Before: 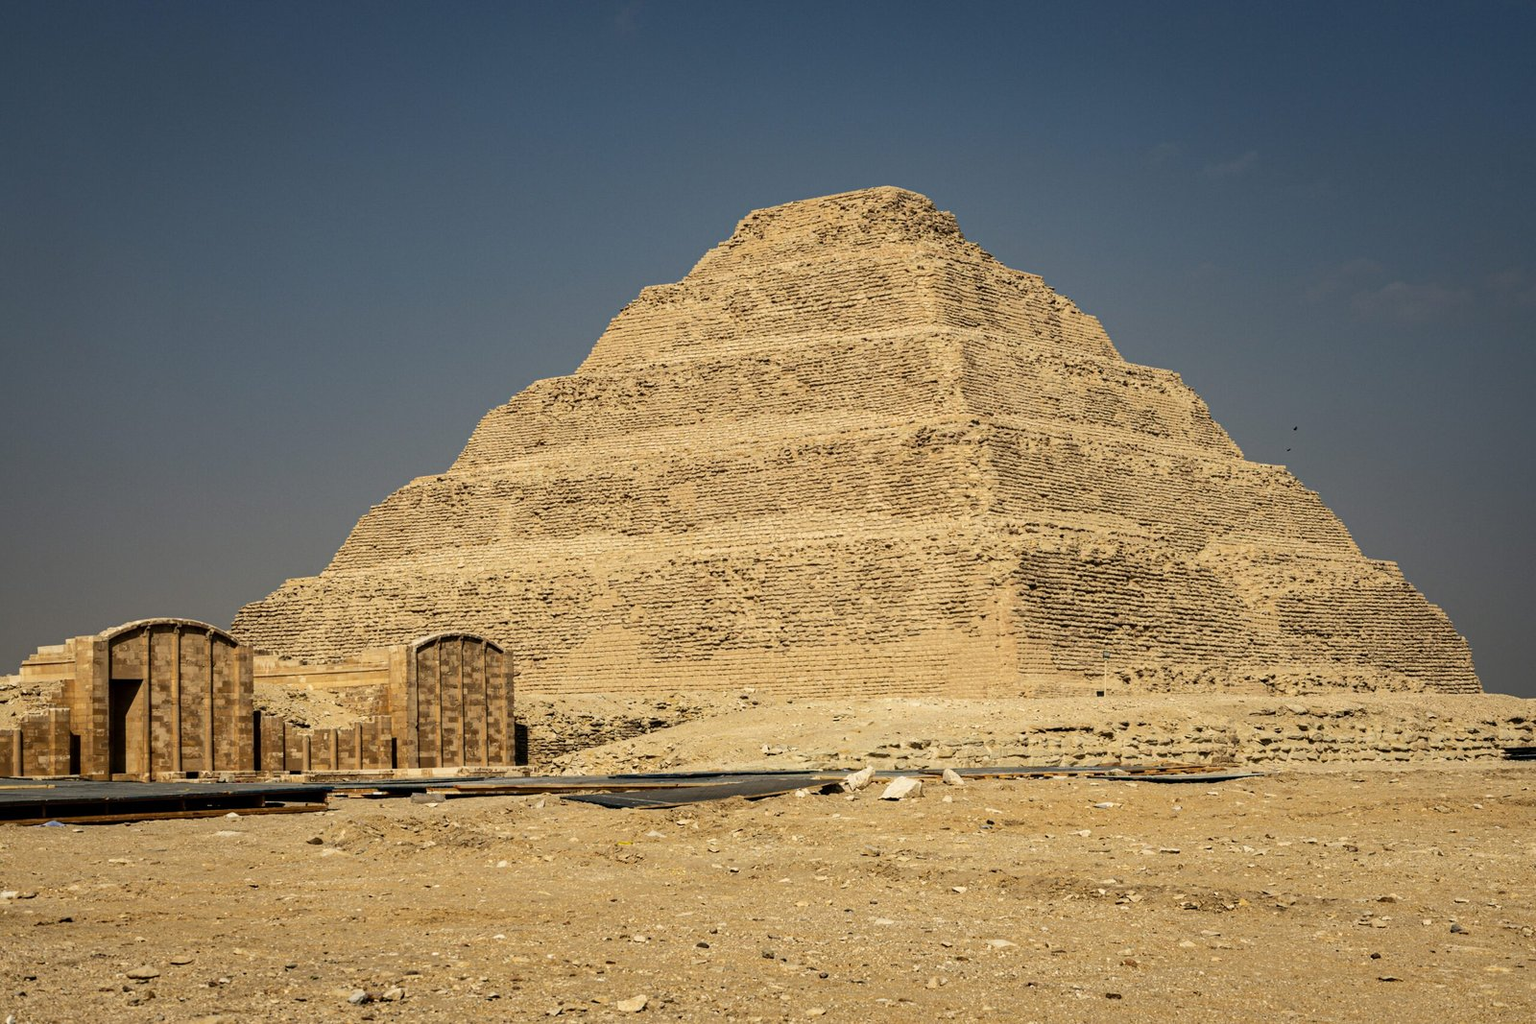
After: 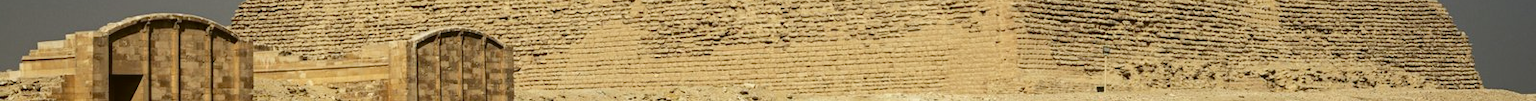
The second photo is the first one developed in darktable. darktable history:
crop and rotate: top 59.084%, bottom 30.916%
color balance: lift [1.004, 1.002, 1.002, 0.998], gamma [1, 1.007, 1.002, 0.993], gain [1, 0.977, 1.013, 1.023], contrast -3.64%
